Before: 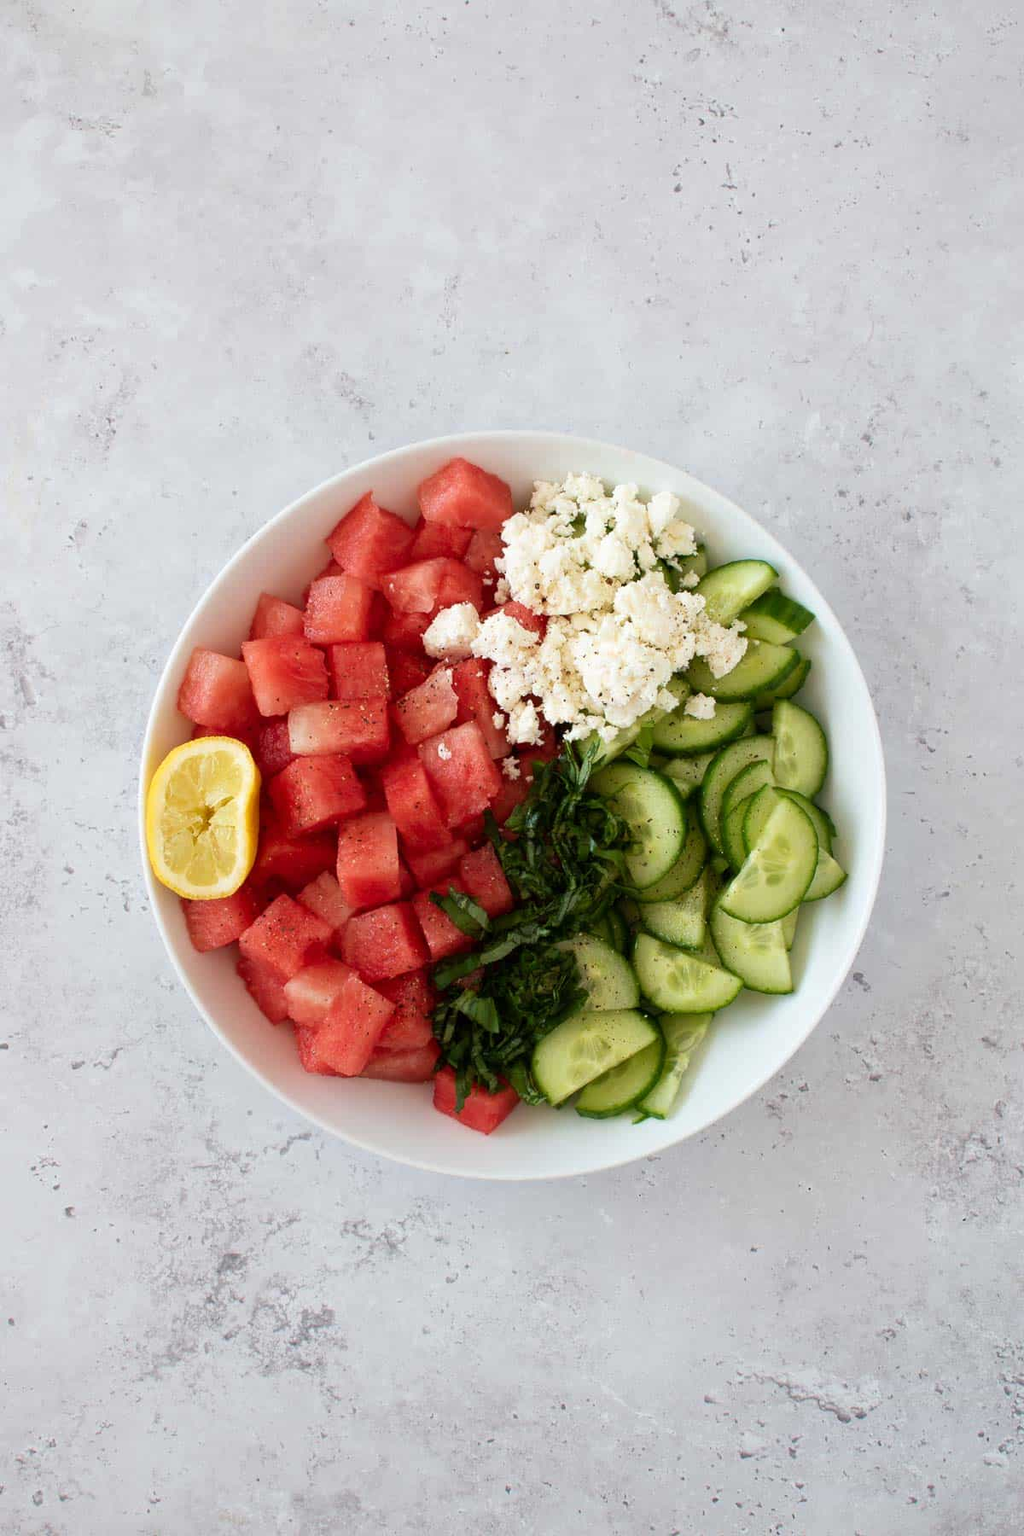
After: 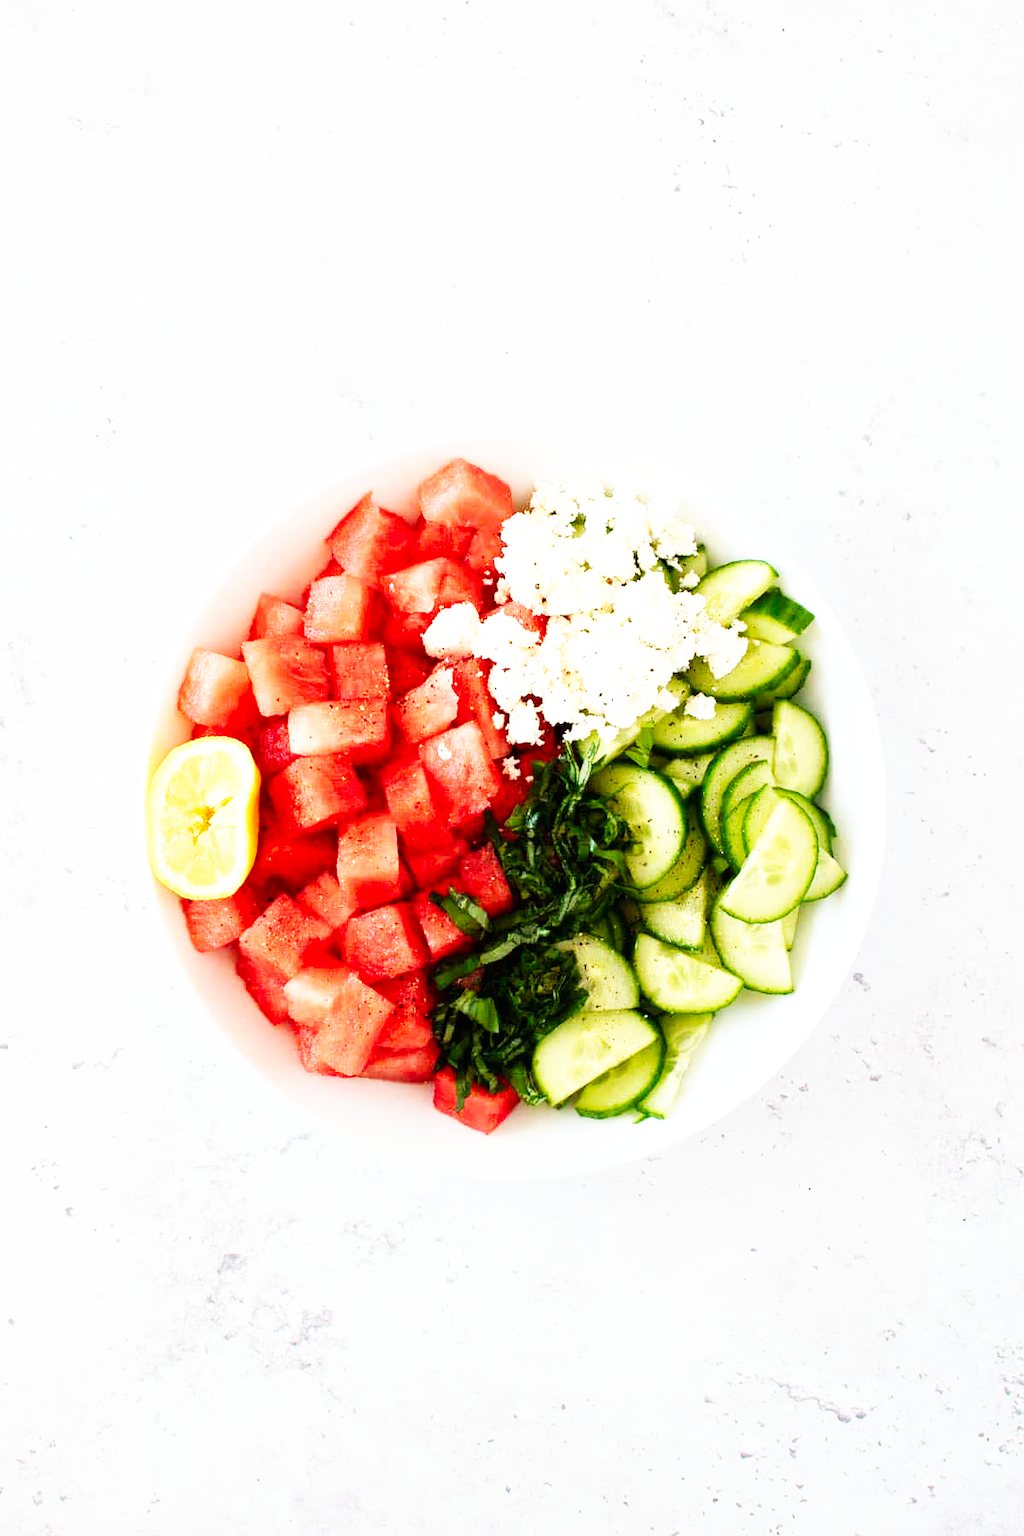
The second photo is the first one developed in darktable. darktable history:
exposure: exposure 0.3 EV, compensate highlight preservation false
base curve: curves: ch0 [(0, 0) (0.007, 0.004) (0.027, 0.03) (0.046, 0.07) (0.207, 0.54) (0.442, 0.872) (0.673, 0.972) (1, 1)], preserve colors none
